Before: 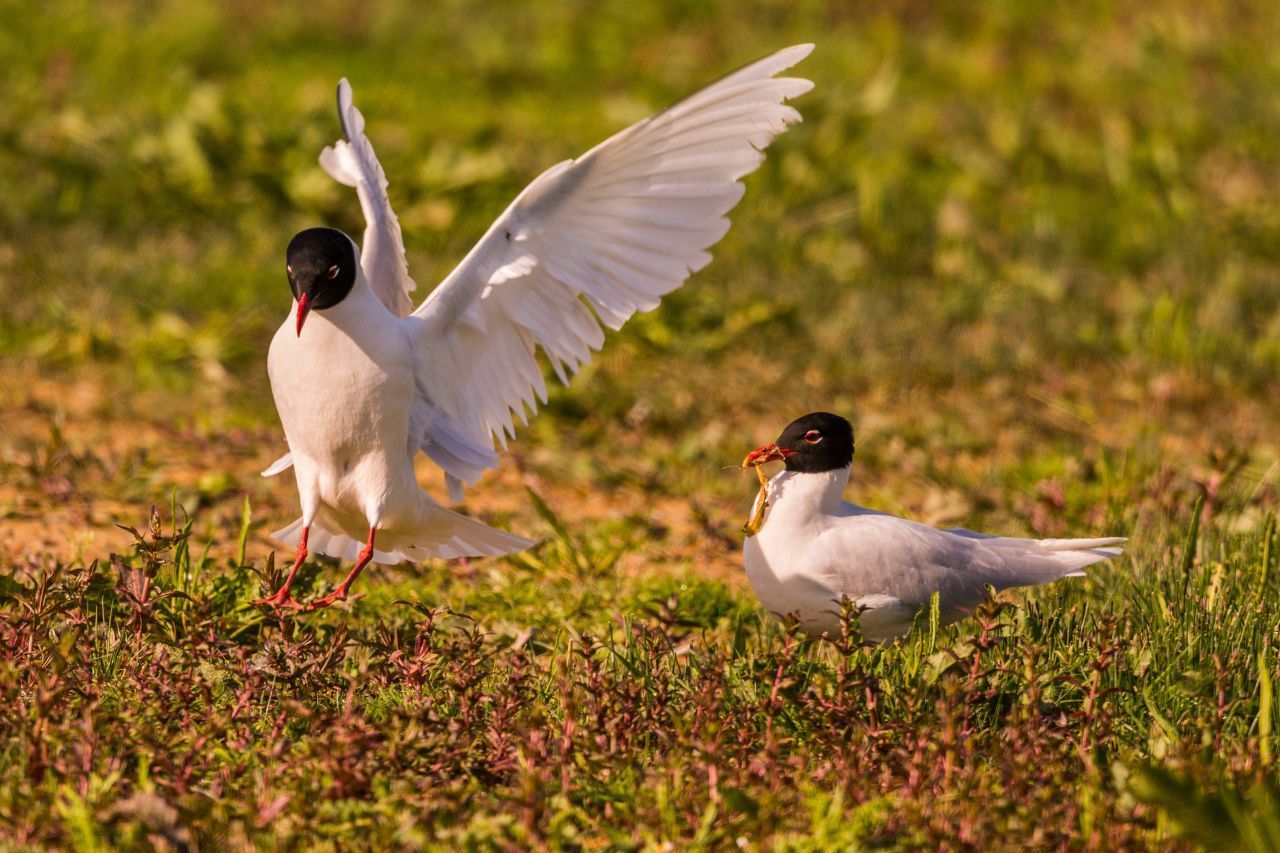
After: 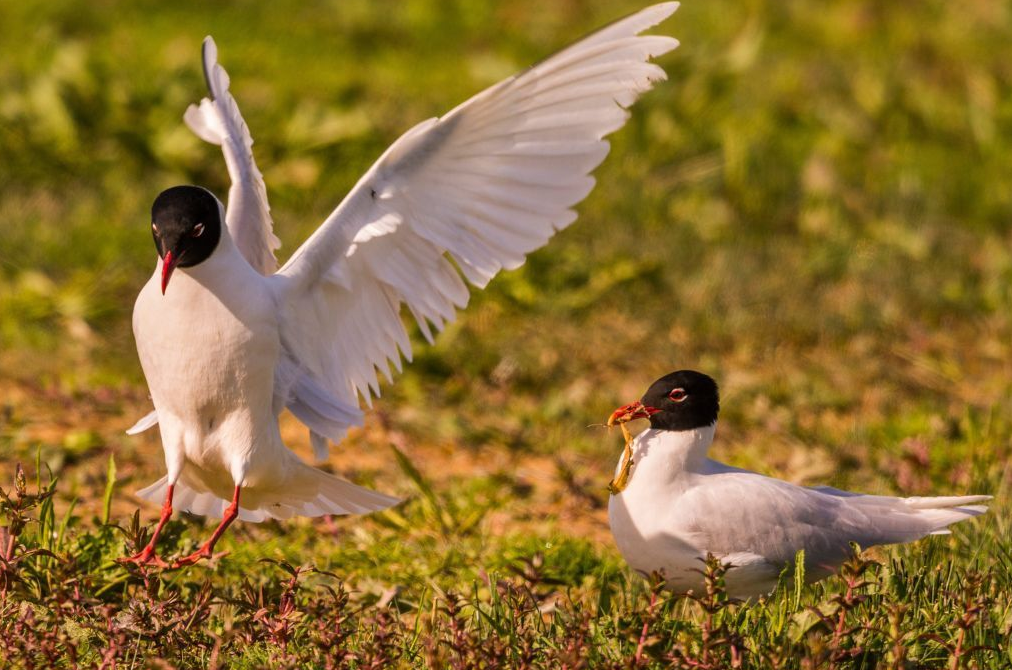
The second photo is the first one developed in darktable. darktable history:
crop and rotate: left 10.612%, top 5.027%, right 10.326%, bottom 16.383%
